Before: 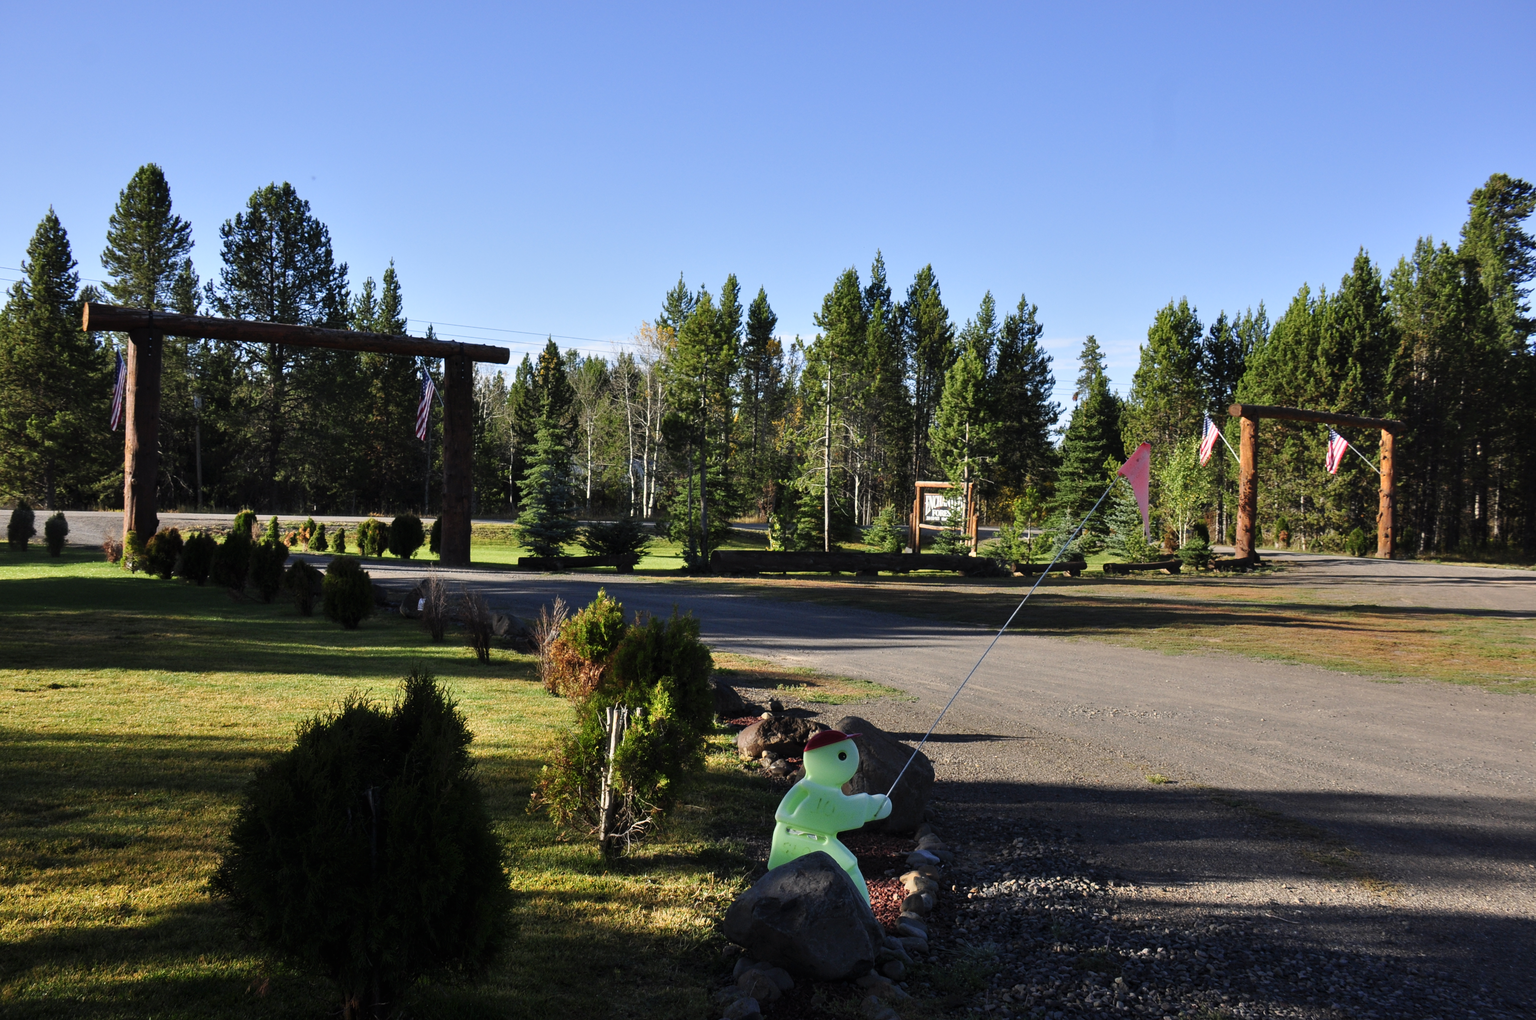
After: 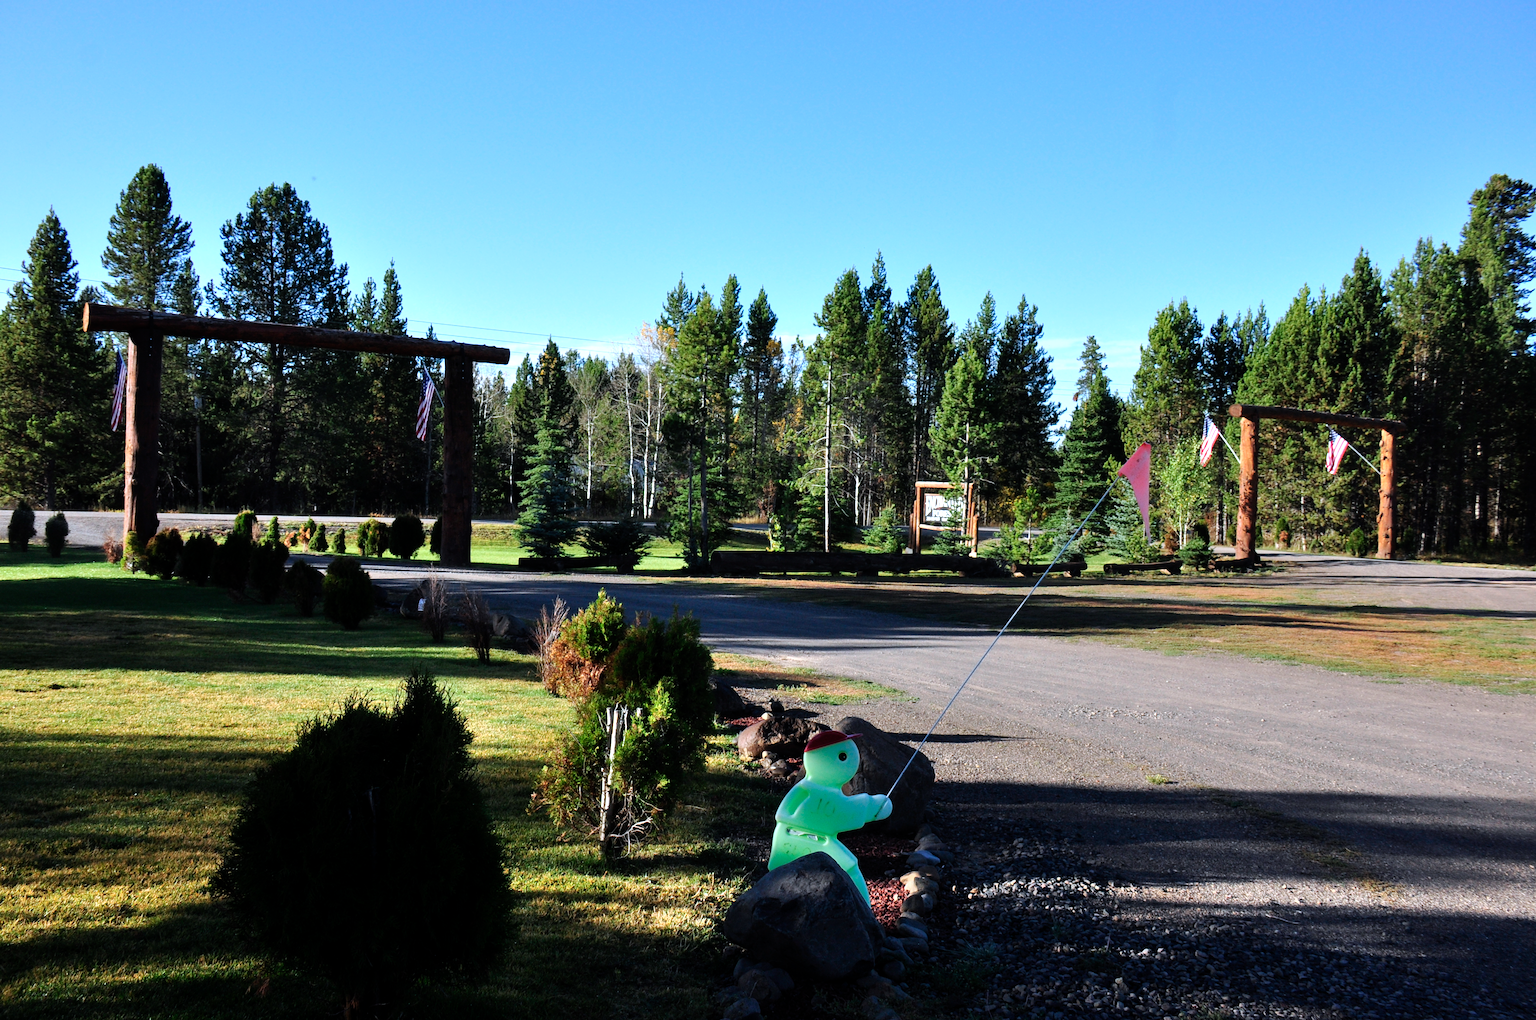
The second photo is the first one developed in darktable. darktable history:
color calibration: x 0.371, y 0.377, temperature 4287.01 K
tone equalizer: -8 EV -0.44 EV, -7 EV -0.392 EV, -6 EV -0.345 EV, -5 EV -0.202 EV, -3 EV 0.221 EV, -2 EV 0.341 EV, -1 EV 0.368 EV, +0 EV 0.441 EV
